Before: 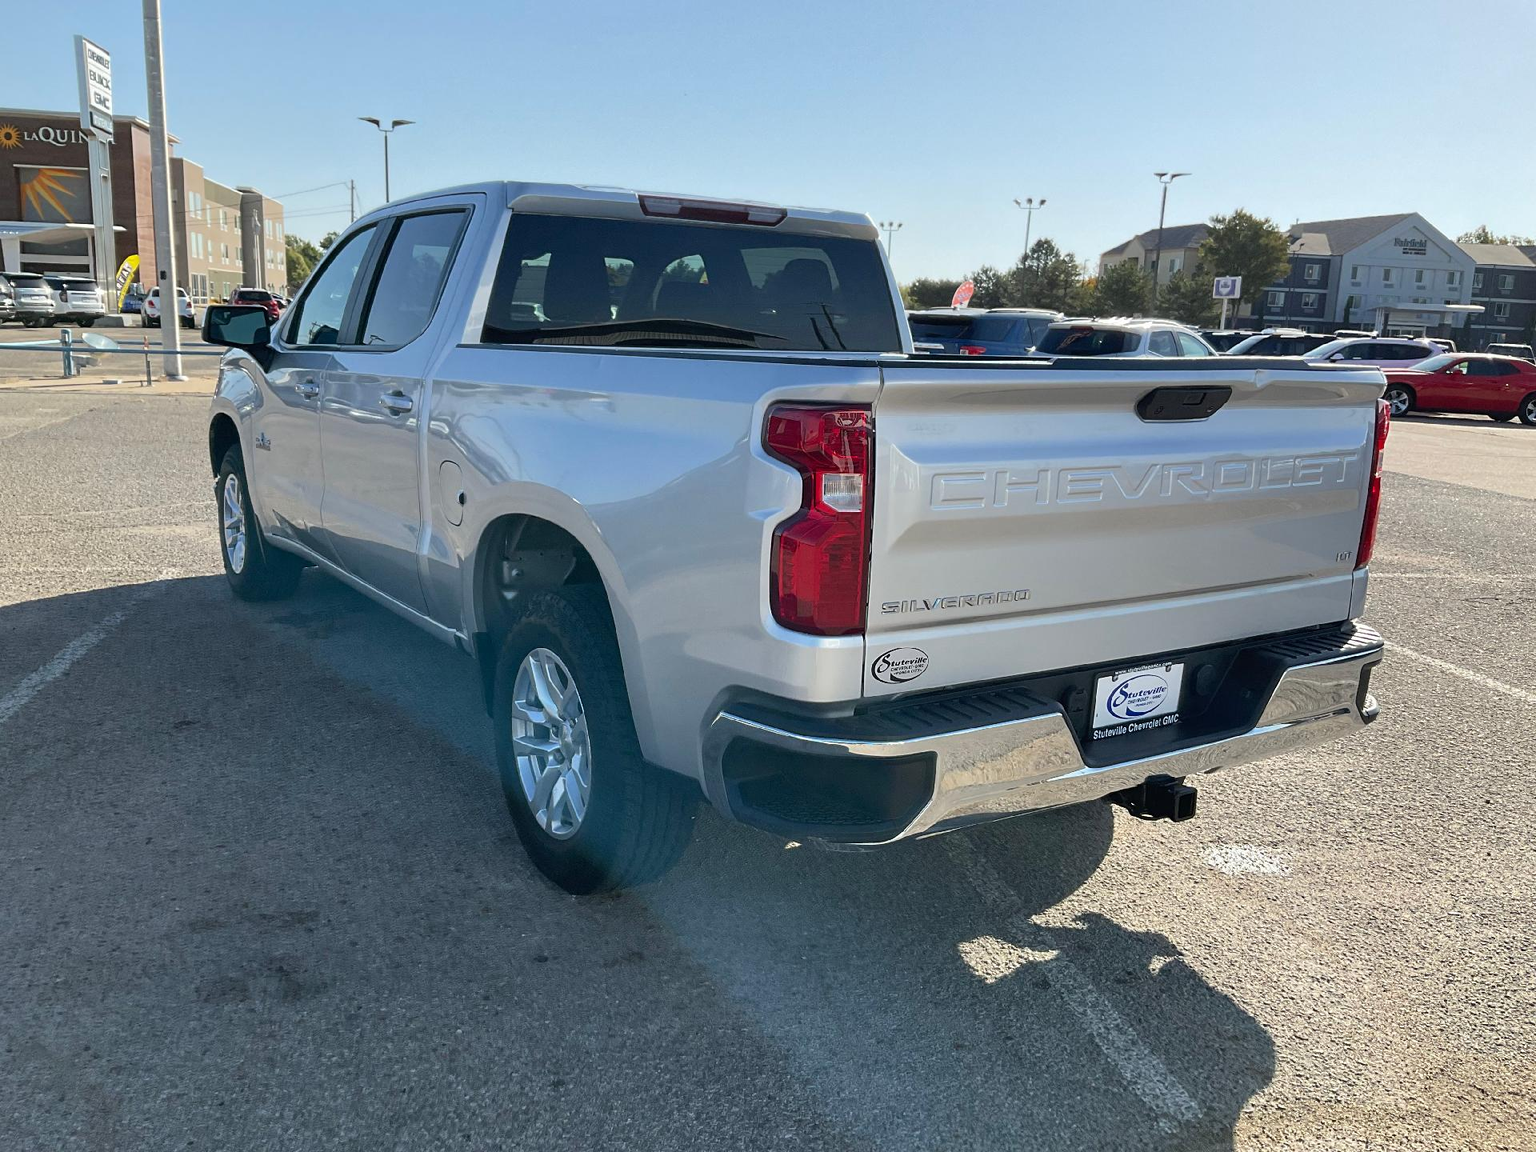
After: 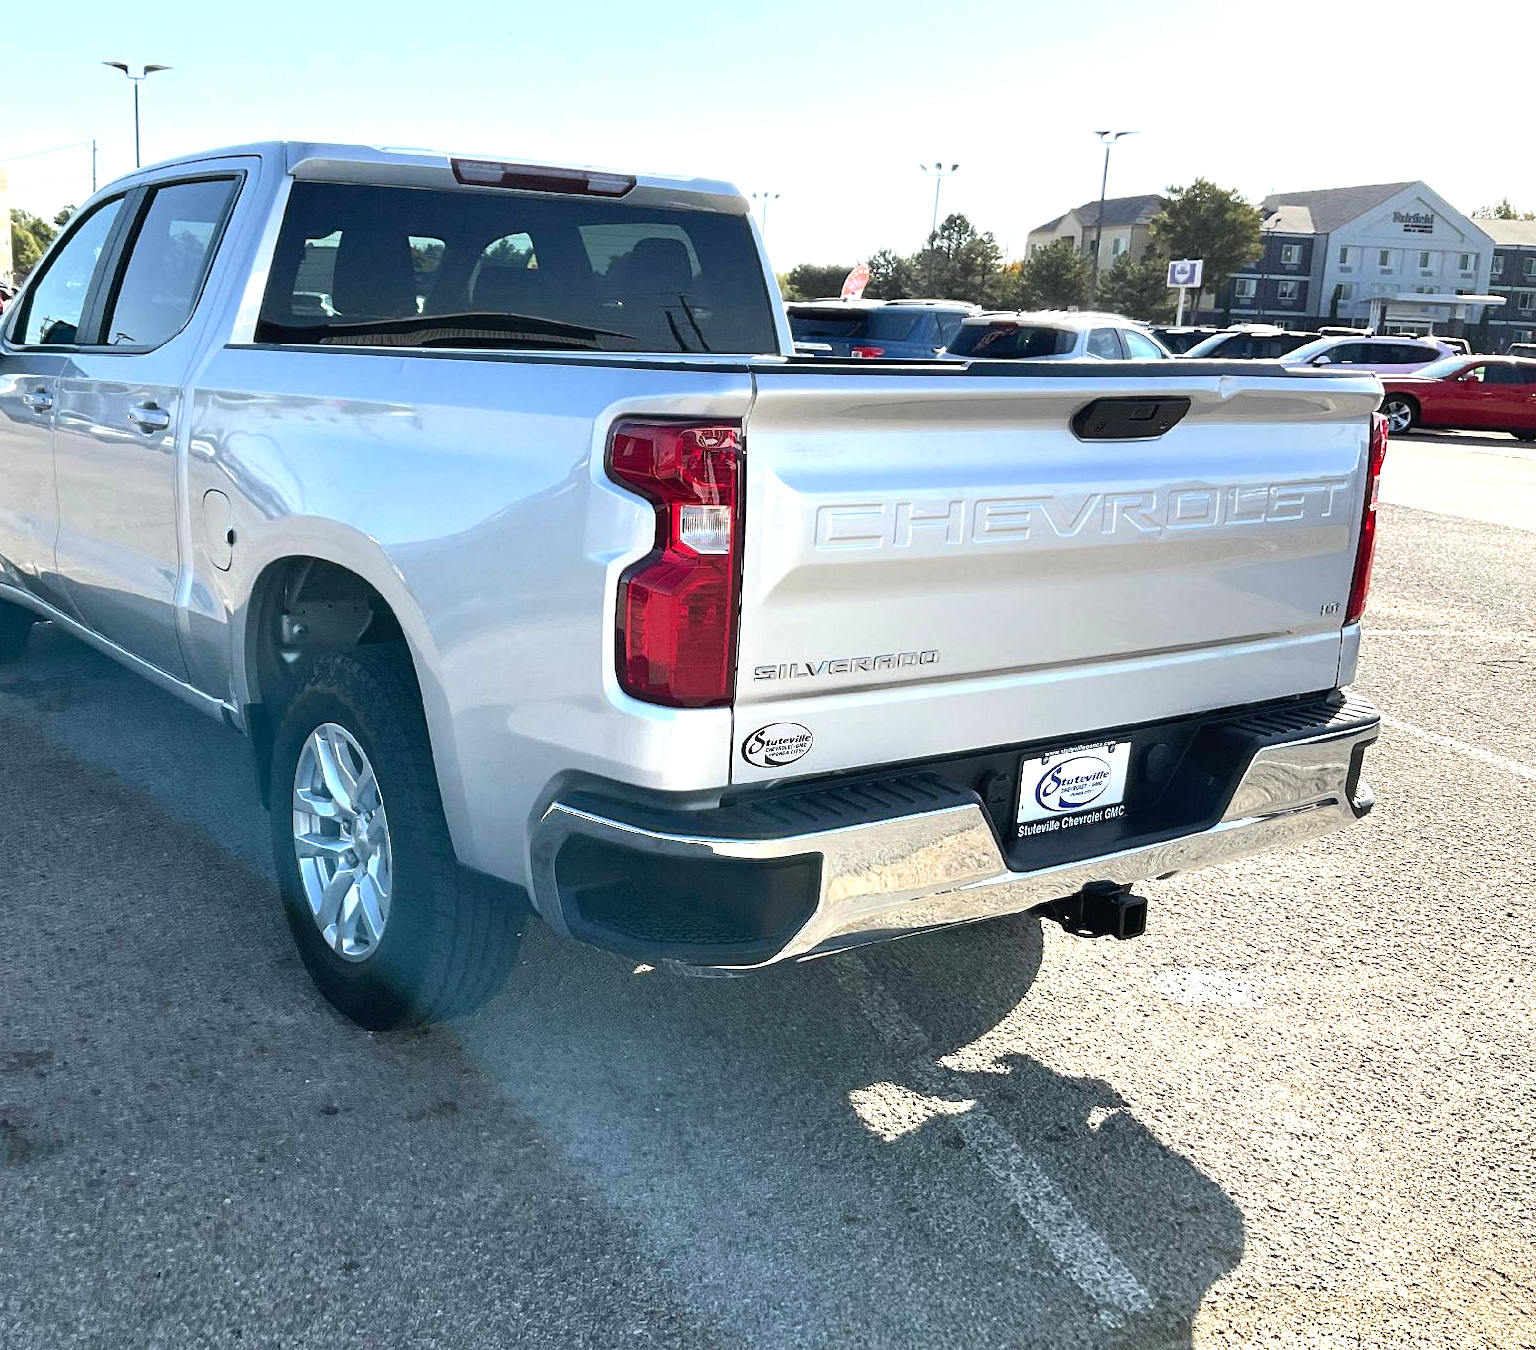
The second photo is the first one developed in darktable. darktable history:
tone equalizer: -8 EV -0.452 EV, -7 EV -0.426 EV, -6 EV -0.357 EV, -5 EV -0.19 EV, -3 EV 0.225 EV, -2 EV 0.355 EV, -1 EV 0.396 EV, +0 EV 0.427 EV, edges refinement/feathering 500, mask exposure compensation -1.57 EV, preserve details no
crop and rotate: left 18.036%, top 5.913%, right 1.716%
exposure: exposure 0.603 EV, compensate highlight preservation false
